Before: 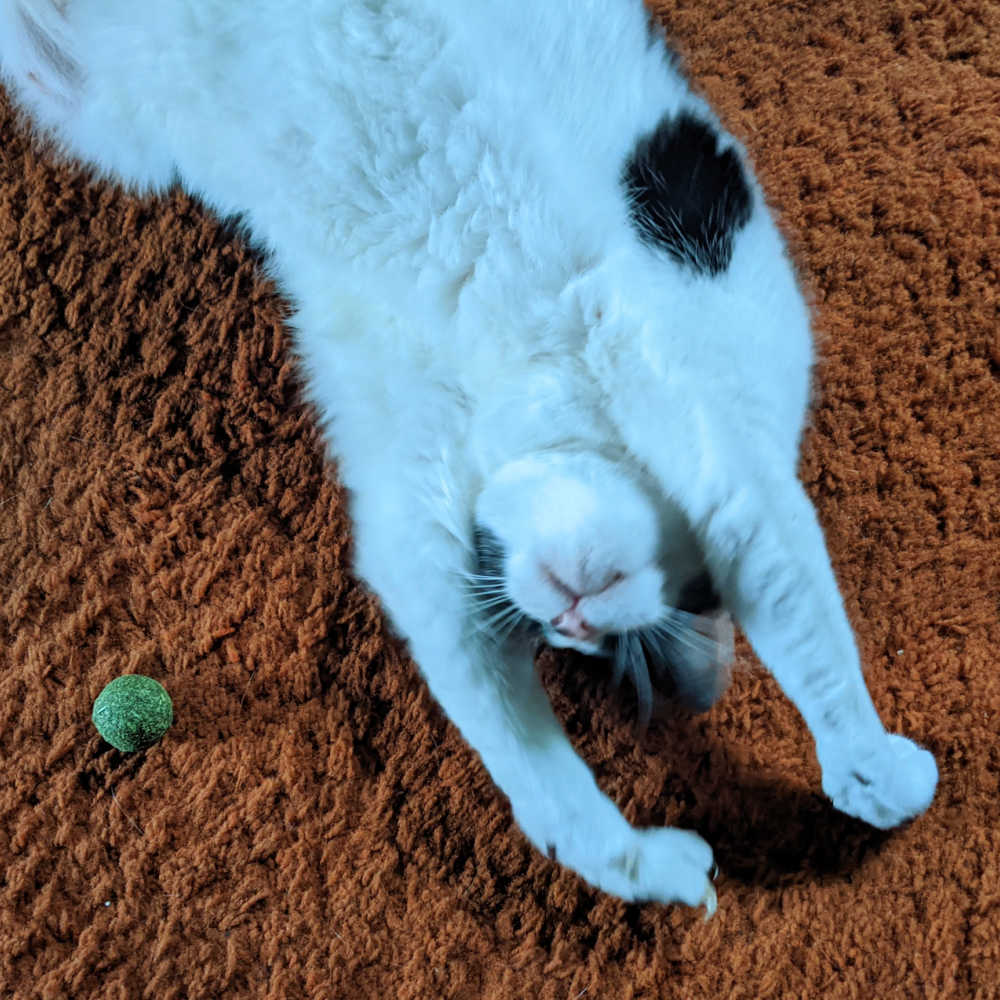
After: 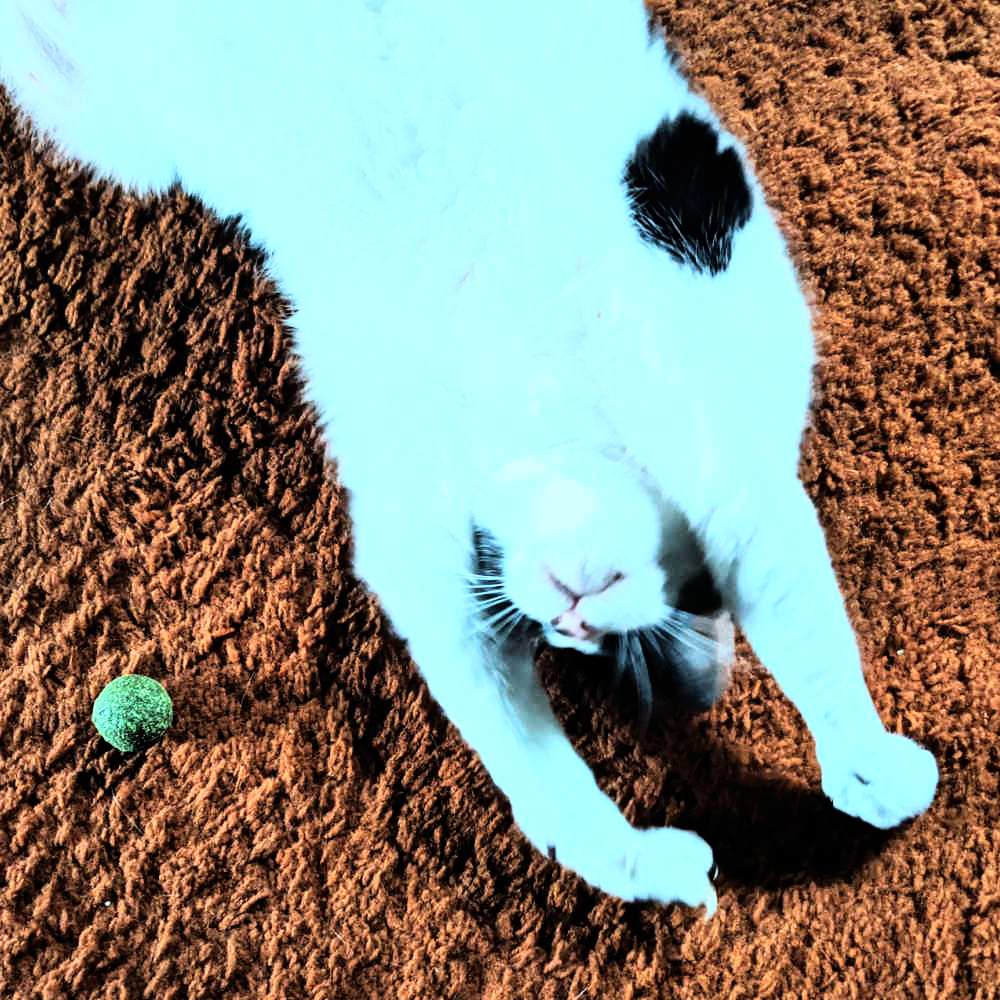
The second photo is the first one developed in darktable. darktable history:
rgb curve: curves: ch0 [(0, 0) (0.21, 0.15) (0.24, 0.21) (0.5, 0.75) (0.75, 0.96) (0.89, 0.99) (1, 1)]; ch1 [(0, 0.02) (0.21, 0.13) (0.25, 0.2) (0.5, 0.67) (0.75, 0.9) (0.89, 0.97) (1, 1)]; ch2 [(0, 0.02) (0.21, 0.13) (0.25, 0.2) (0.5, 0.67) (0.75, 0.9) (0.89, 0.97) (1, 1)], compensate middle gray true
grain: coarseness 0.09 ISO, strength 10%
exposure: black level correction -0.001, exposure 0.08 EV, compensate highlight preservation false
